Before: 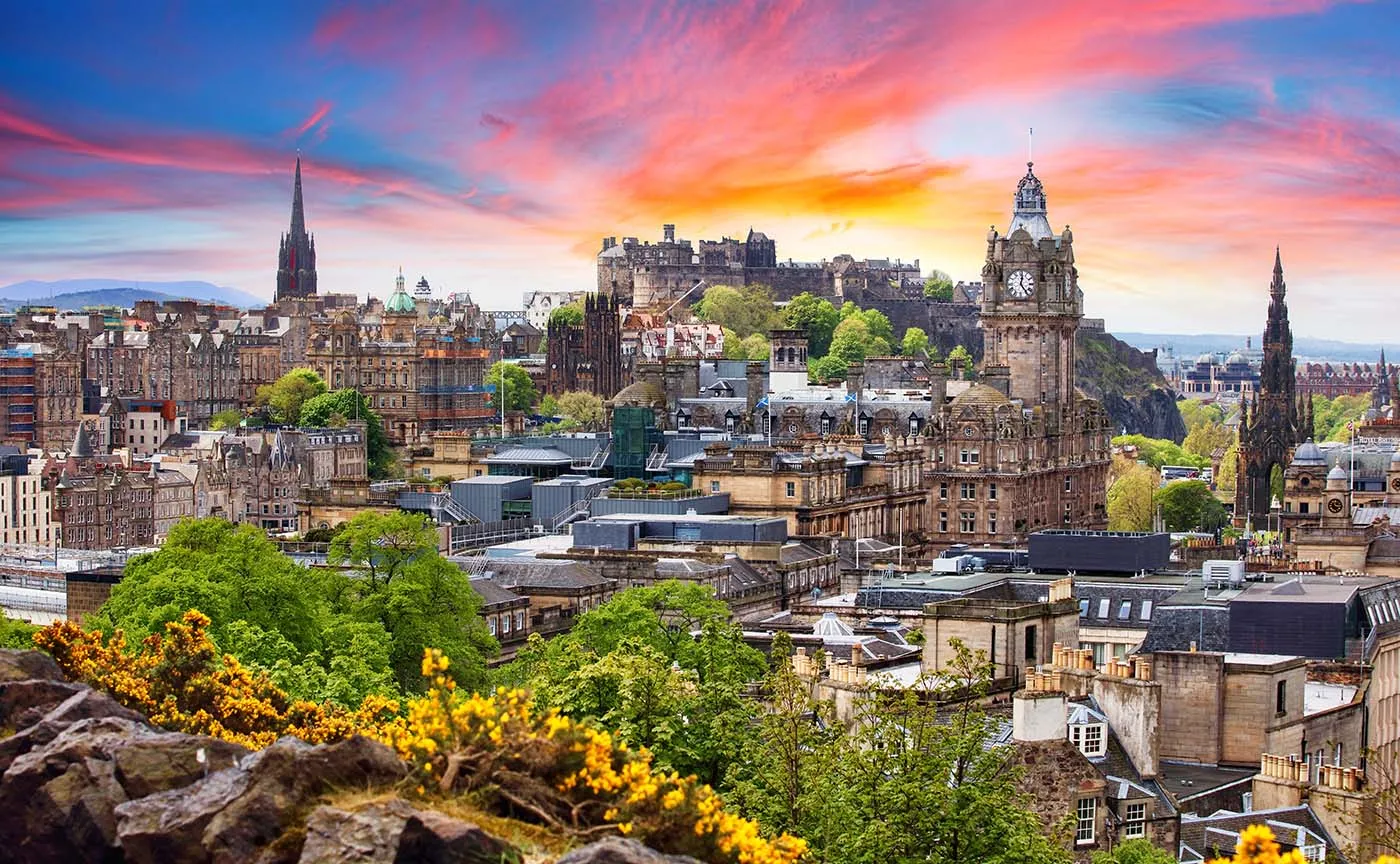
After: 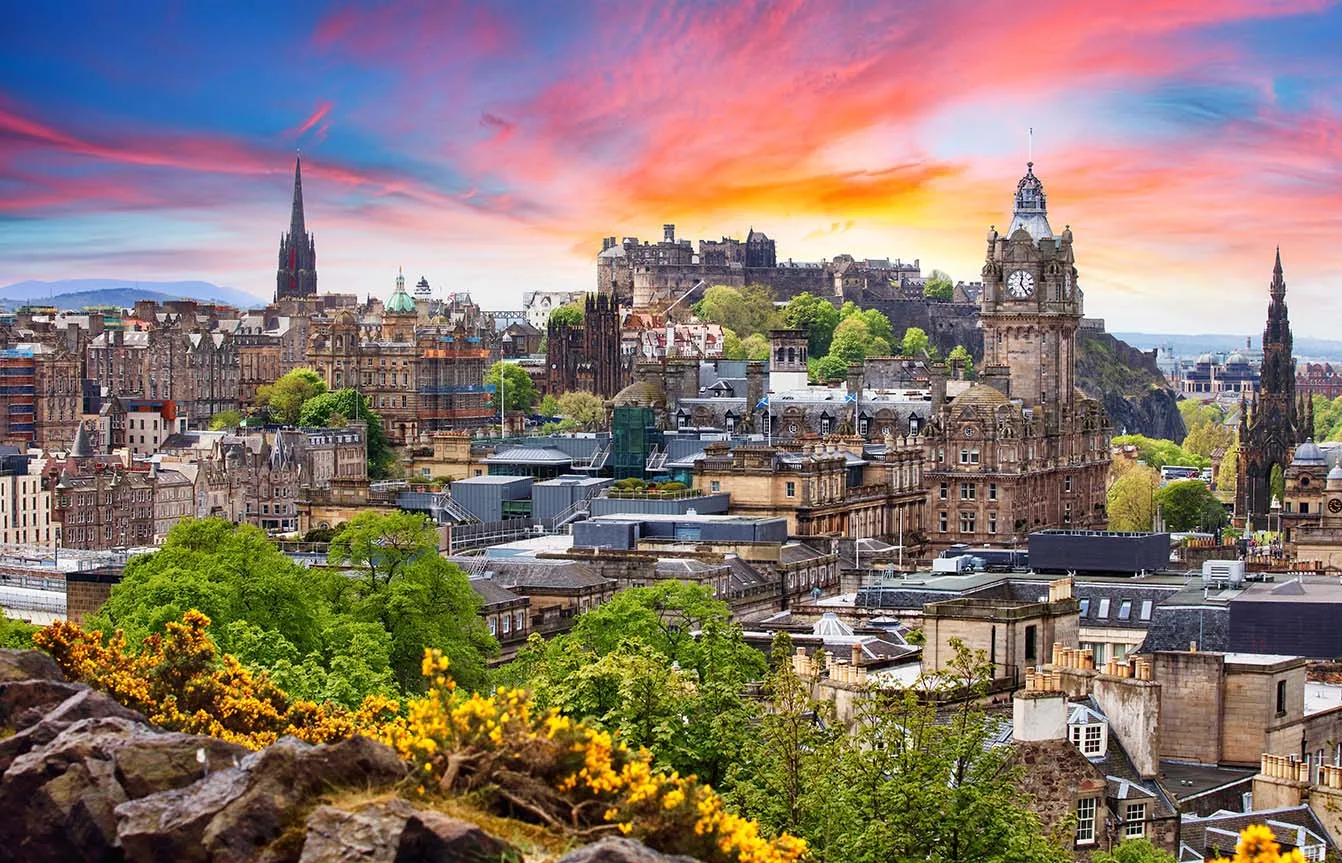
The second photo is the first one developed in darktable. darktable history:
exposure: compensate highlight preservation false
crop: right 4.126%, bottom 0.031%
